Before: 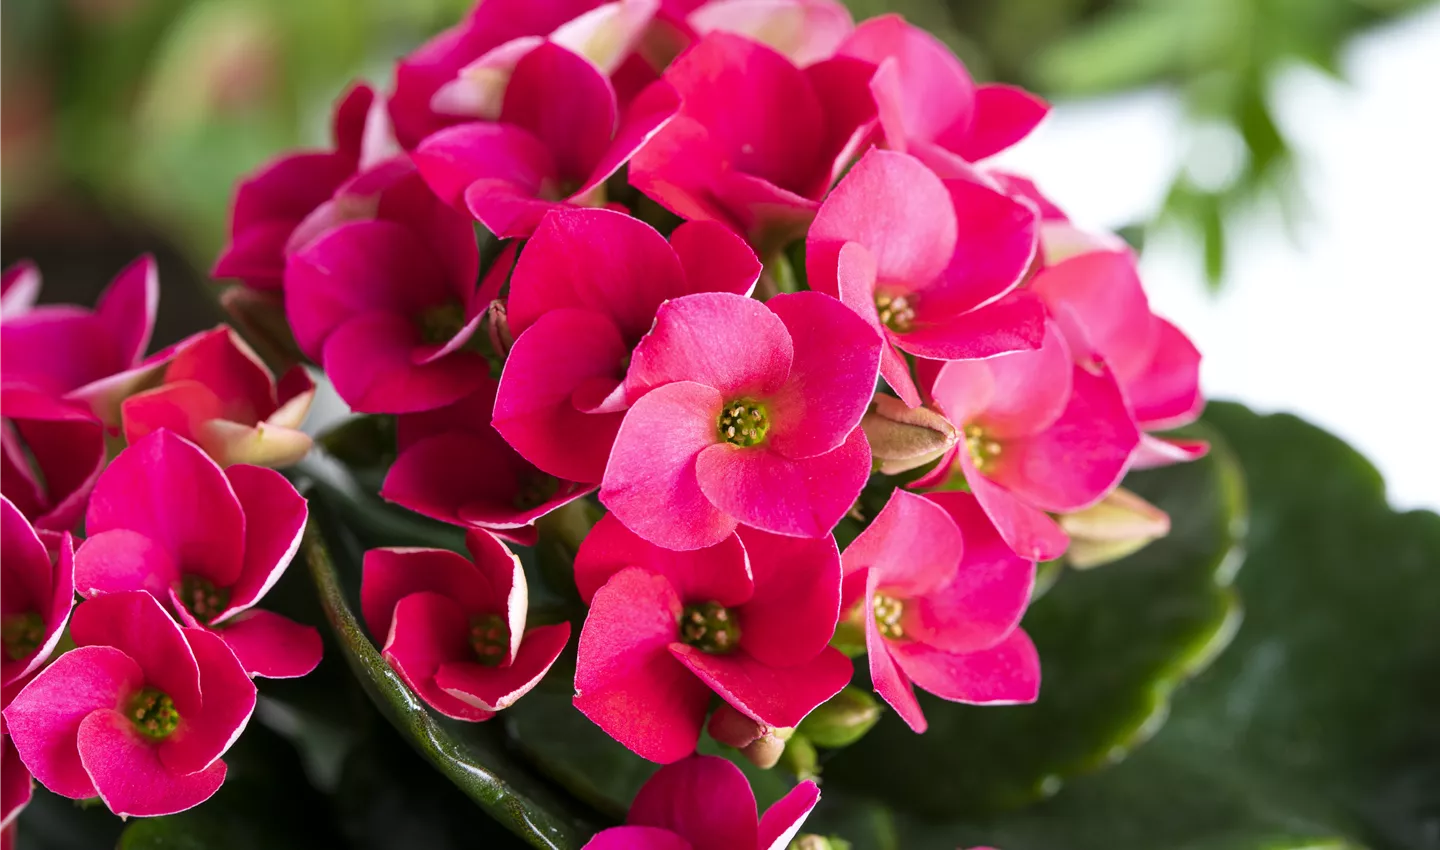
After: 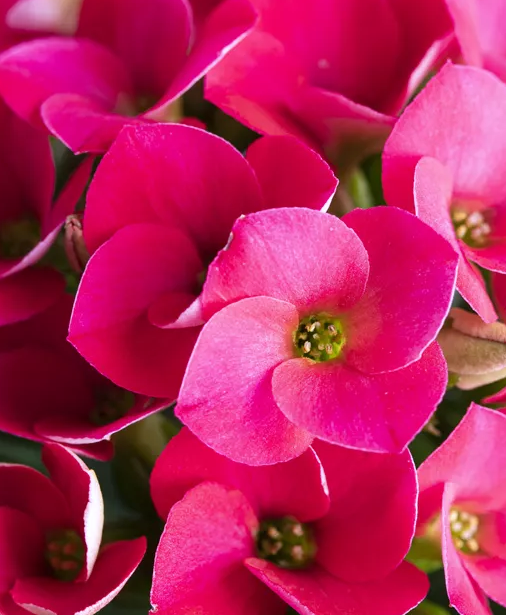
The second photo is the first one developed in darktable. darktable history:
white balance: red 0.984, blue 1.059
tone equalizer: on, module defaults
crop and rotate: left 29.476%, top 10.214%, right 35.32%, bottom 17.333%
